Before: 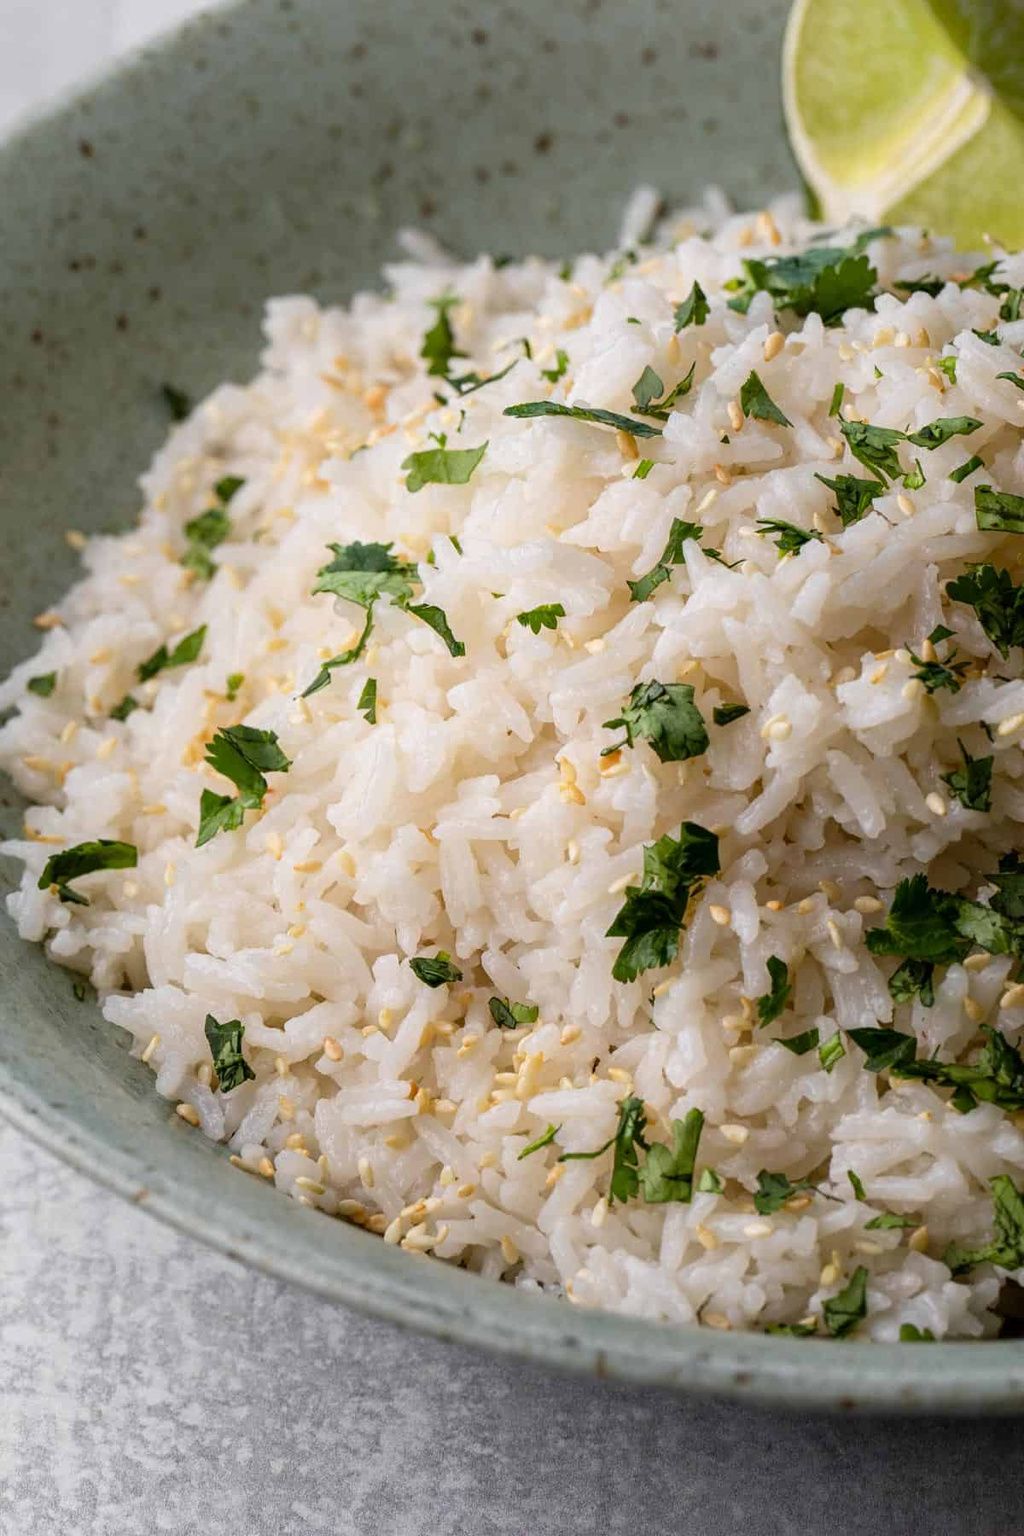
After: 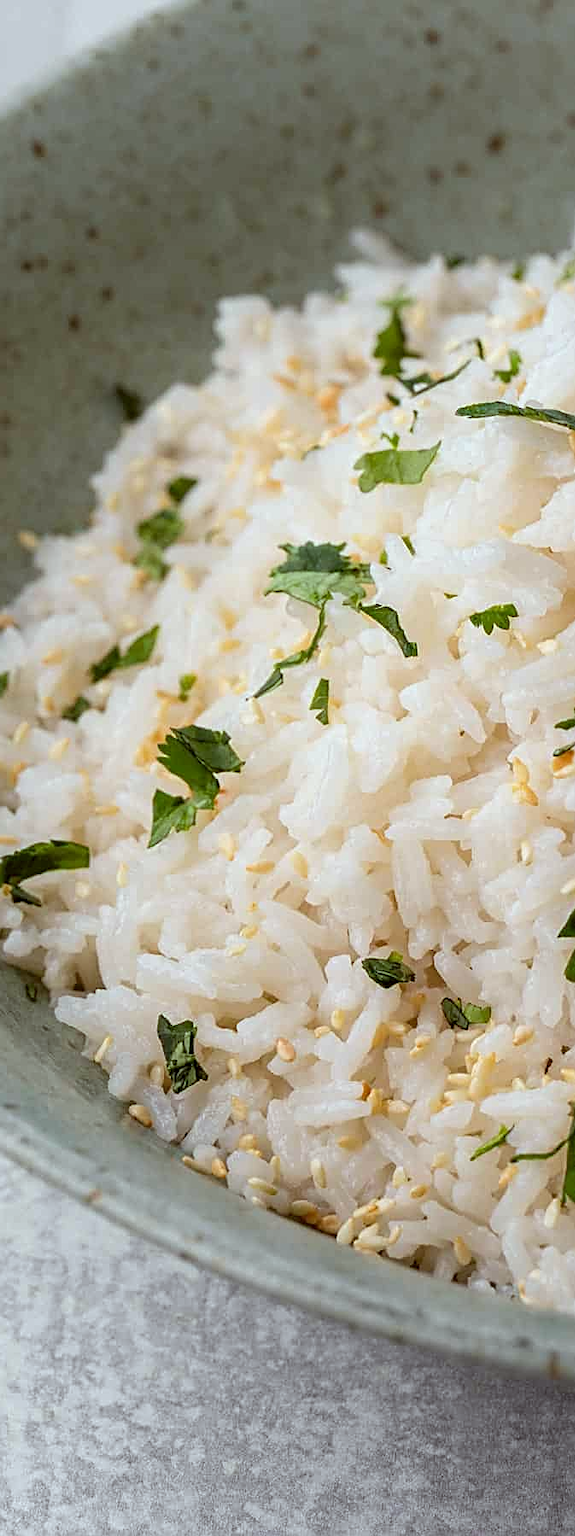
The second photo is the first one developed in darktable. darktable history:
sharpen: on, module defaults
crop: left 4.746%, right 39.032%
color correction: highlights a* -4.98, highlights b* -3.48, shadows a* 4.14, shadows b* 4.33
